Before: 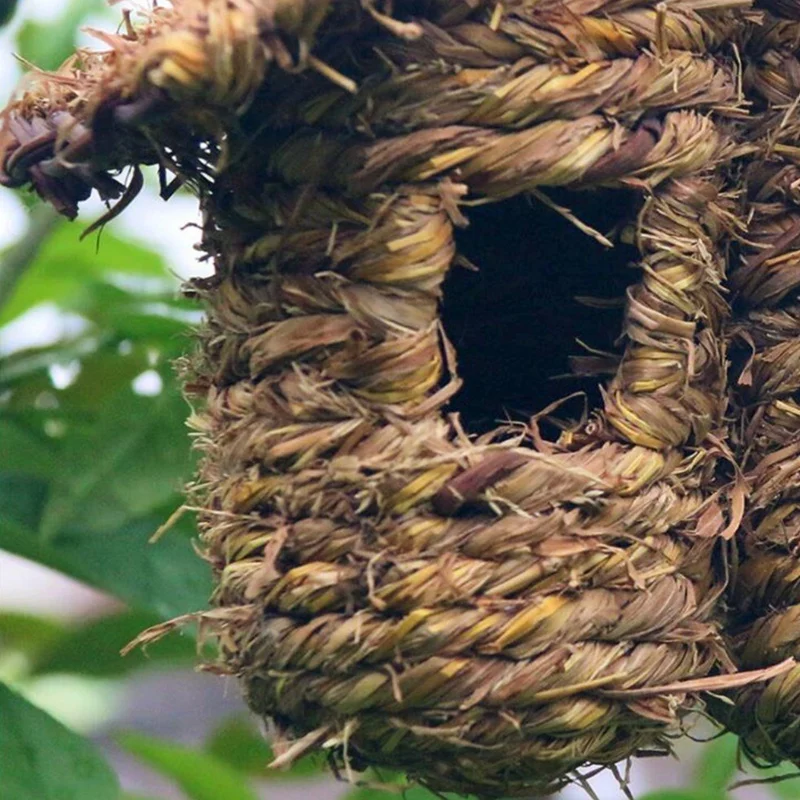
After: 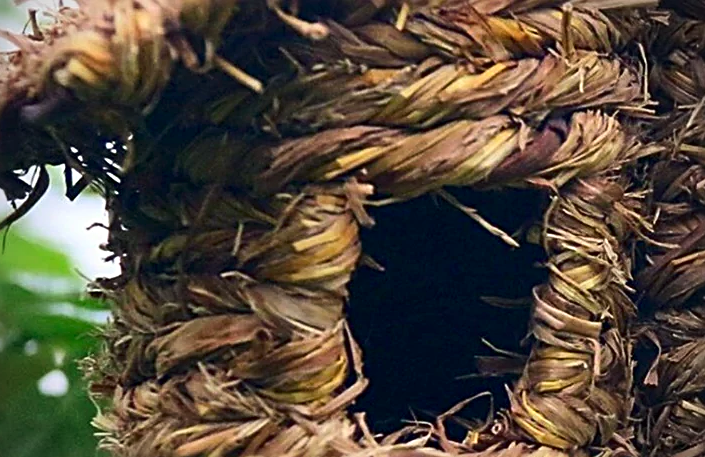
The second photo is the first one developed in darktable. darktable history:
contrast brightness saturation: contrast 0.13, brightness -0.05, saturation 0.16
sharpen: radius 2.676, amount 0.669
vignetting: on, module defaults
crop and rotate: left 11.812%, bottom 42.776%
